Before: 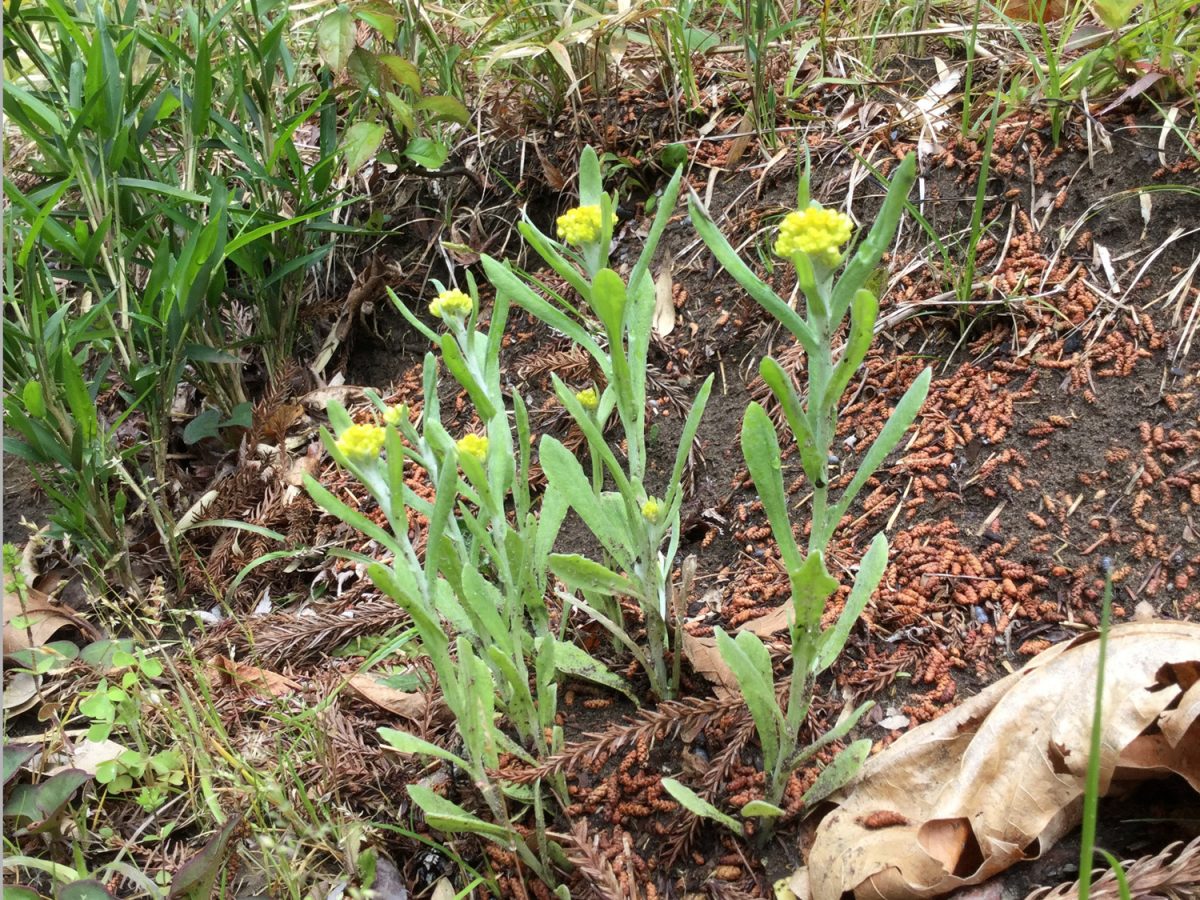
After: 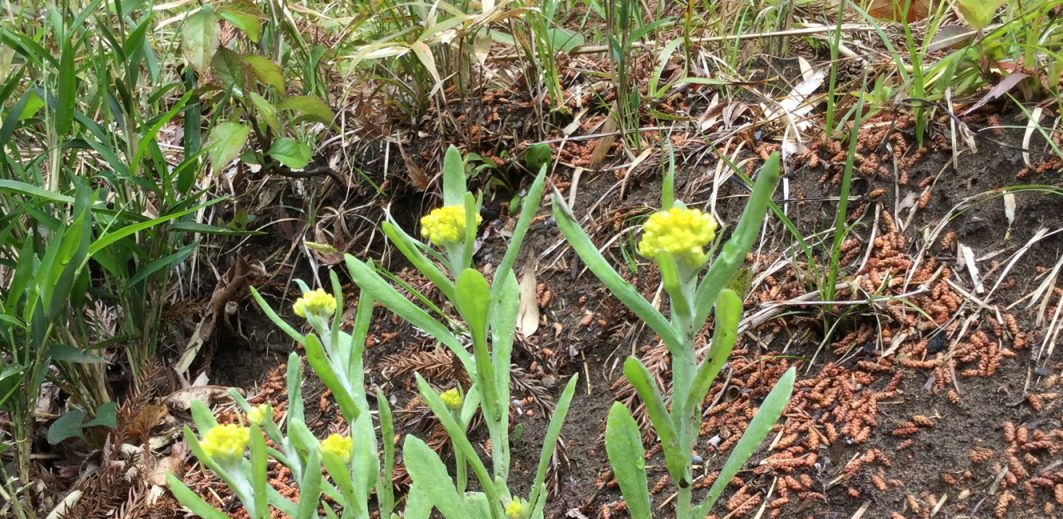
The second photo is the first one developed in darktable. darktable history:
crop and rotate: left 11.405%, bottom 42.296%
shadows and highlights: shadows 32.29, highlights -32.82, soften with gaussian
